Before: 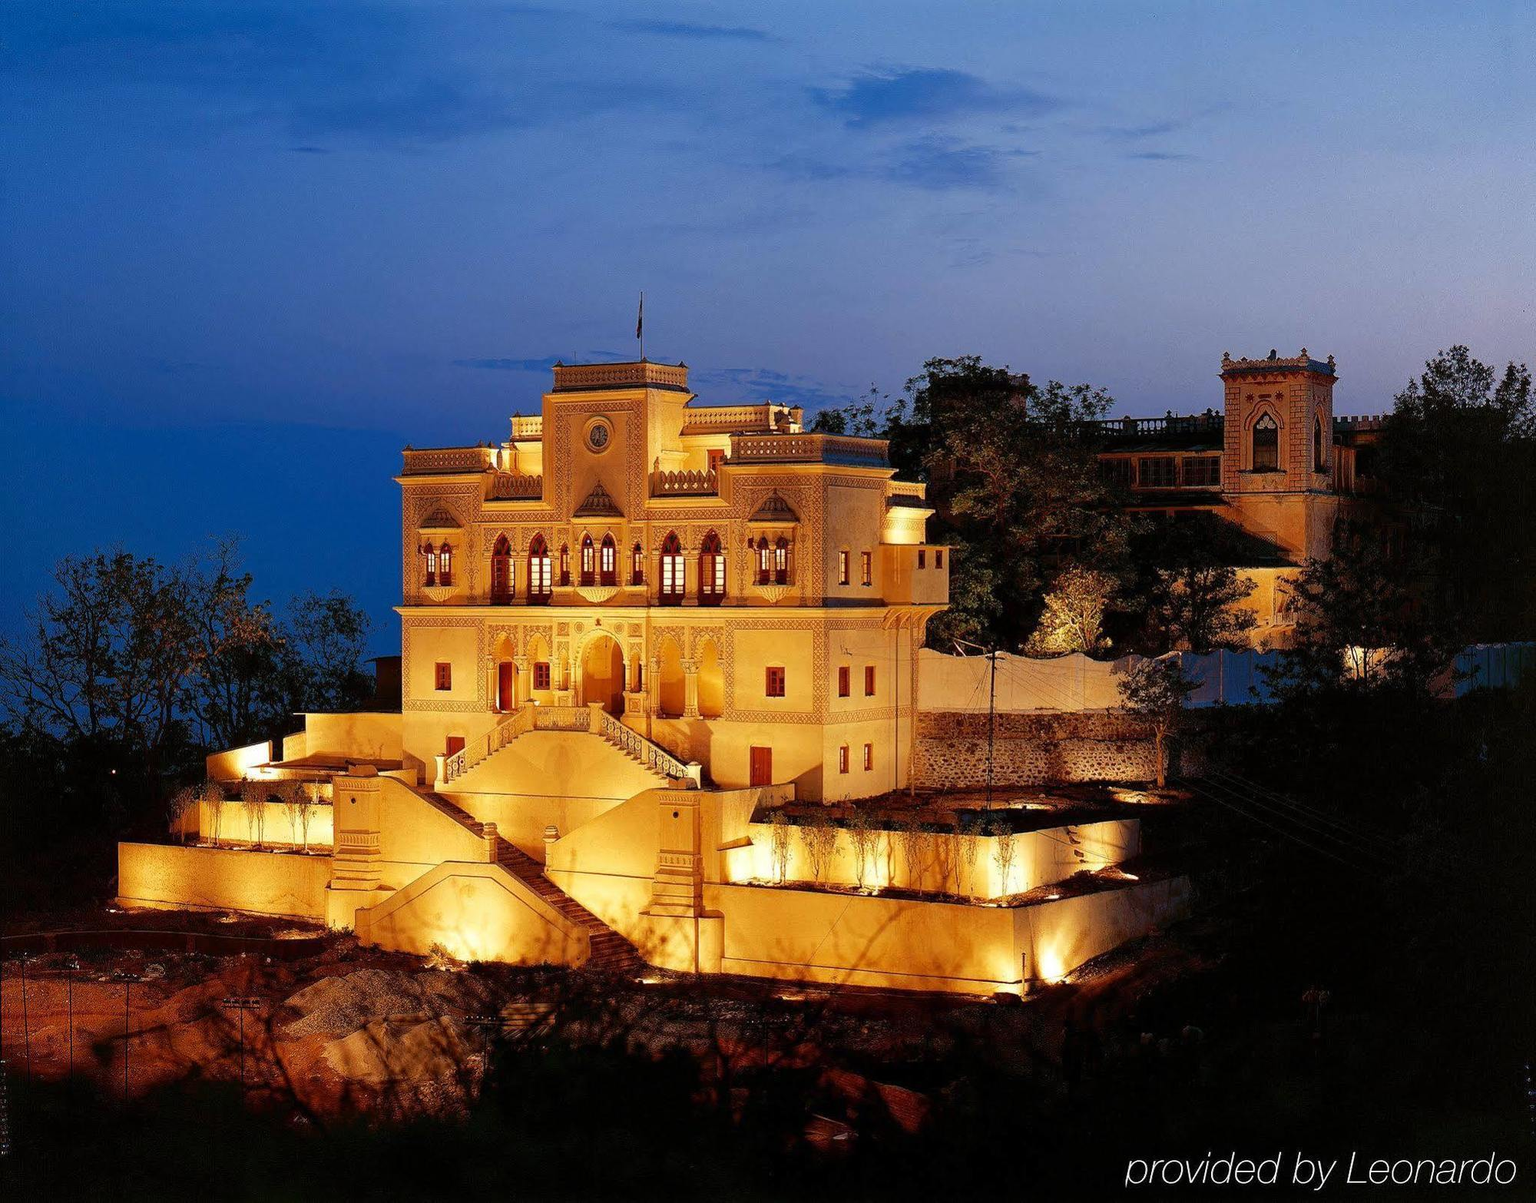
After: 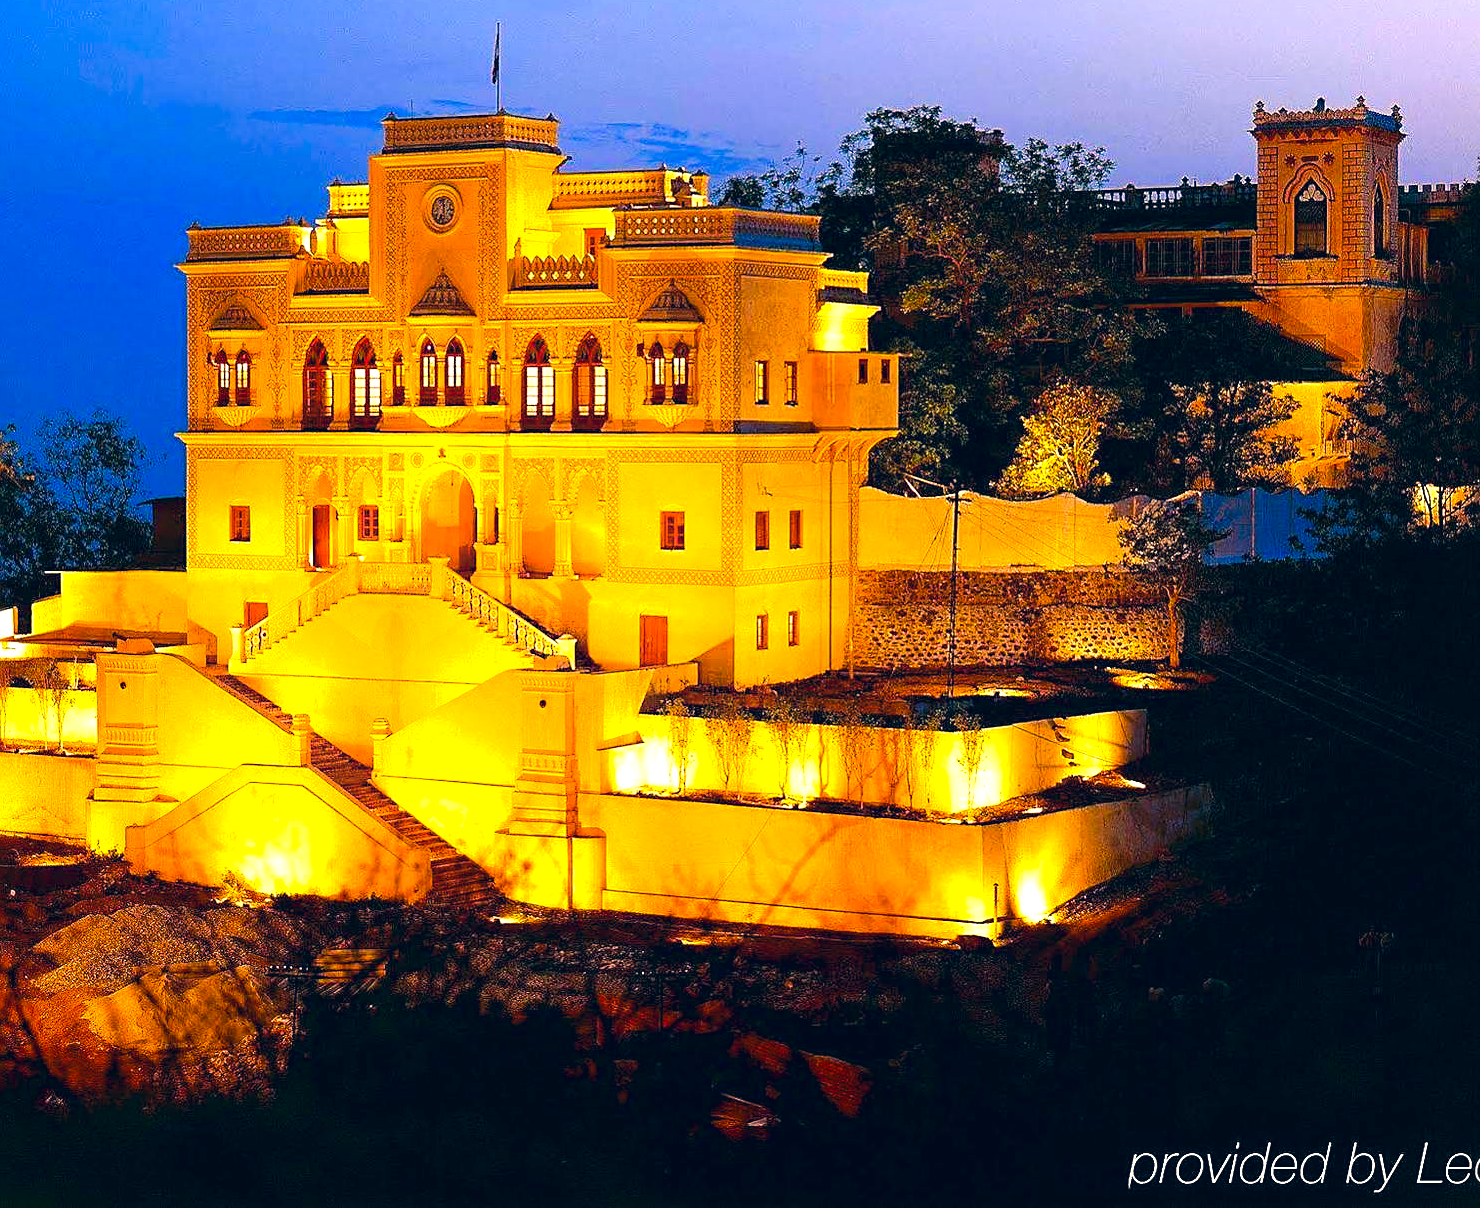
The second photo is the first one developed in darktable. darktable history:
sharpen: on, module defaults
tone equalizer: on, module defaults
exposure: exposure 1 EV, compensate highlight preservation false
crop: left 16.871%, top 22.857%, right 9.116%
color correction: highlights a* 10.32, highlights b* 14.66, shadows a* -9.59, shadows b* -15.02
color balance rgb: linear chroma grading › global chroma 15%, perceptual saturation grading › global saturation 30%
shadows and highlights: shadows -24.28, highlights 49.77, soften with gaussian
